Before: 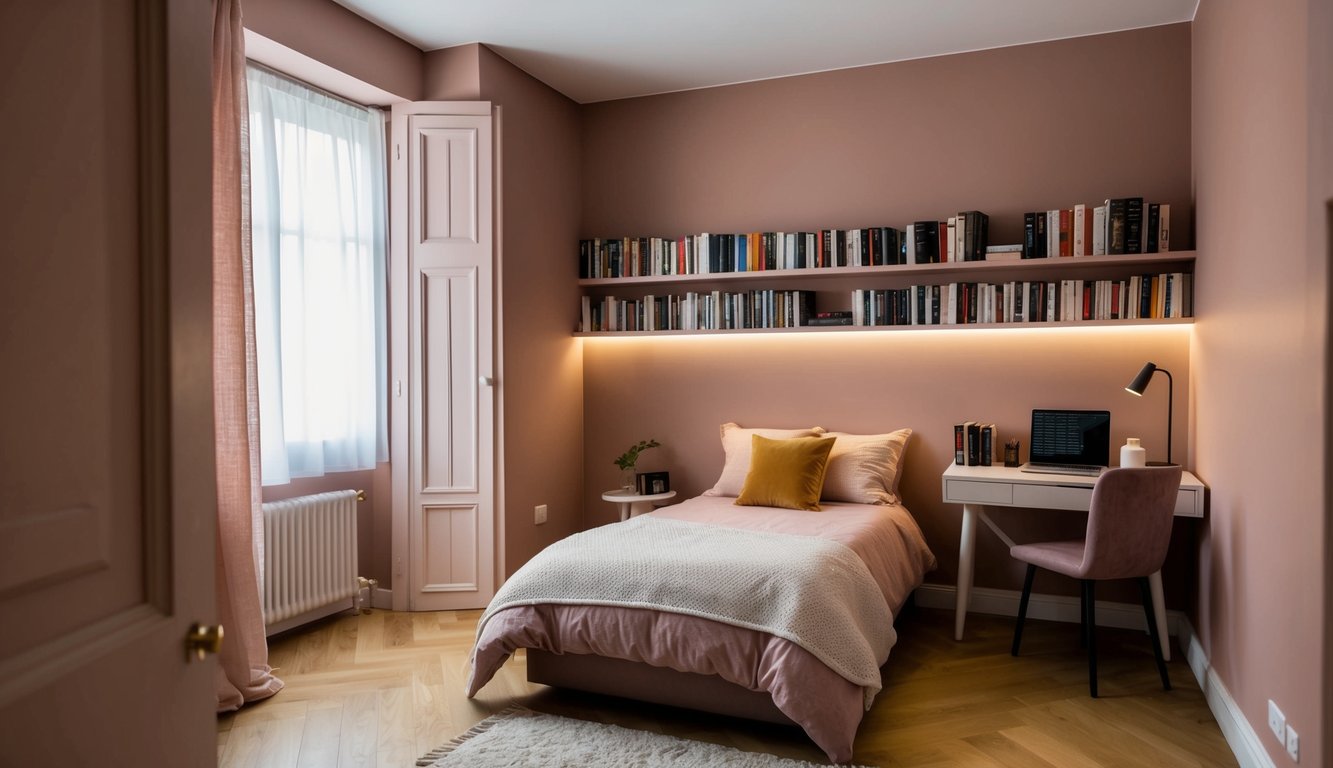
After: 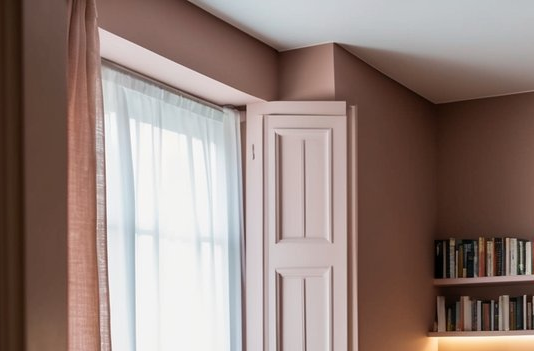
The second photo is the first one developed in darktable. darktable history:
crop and rotate: left 10.928%, top 0.046%, right 48.961%, bottom 54.245%
